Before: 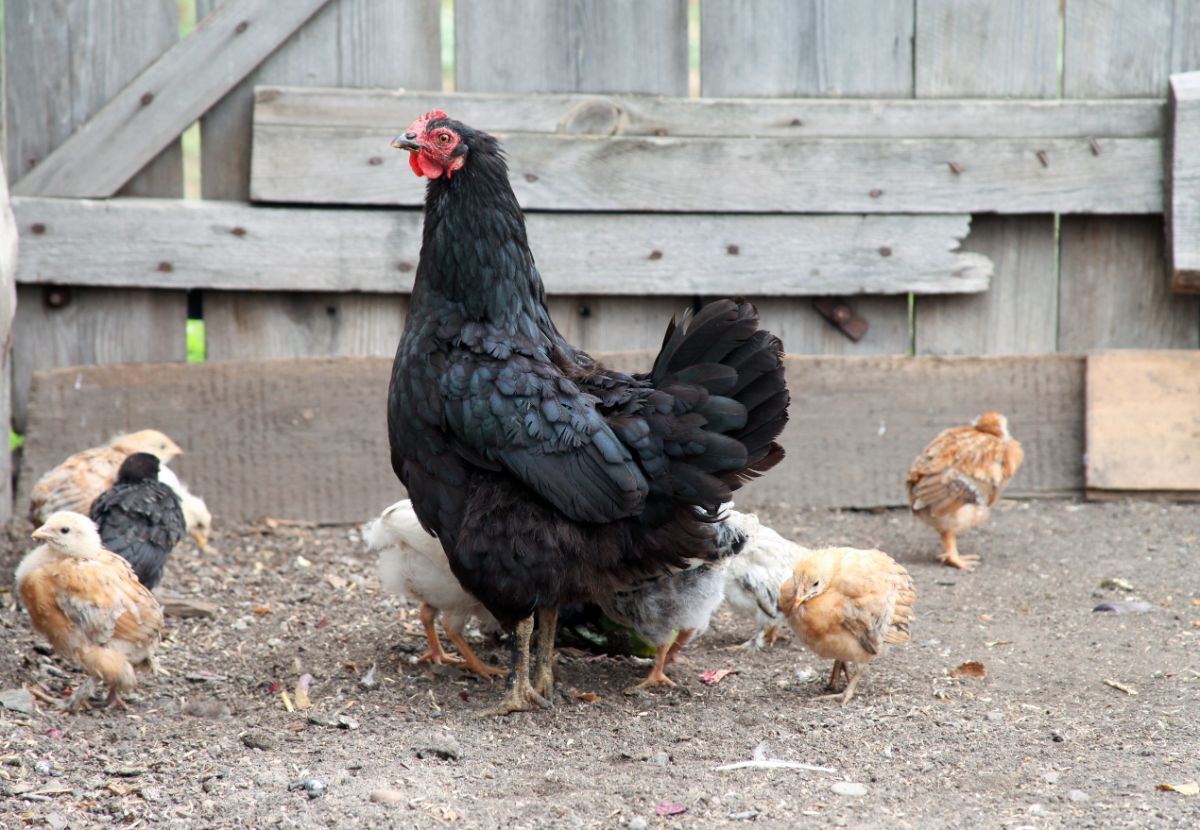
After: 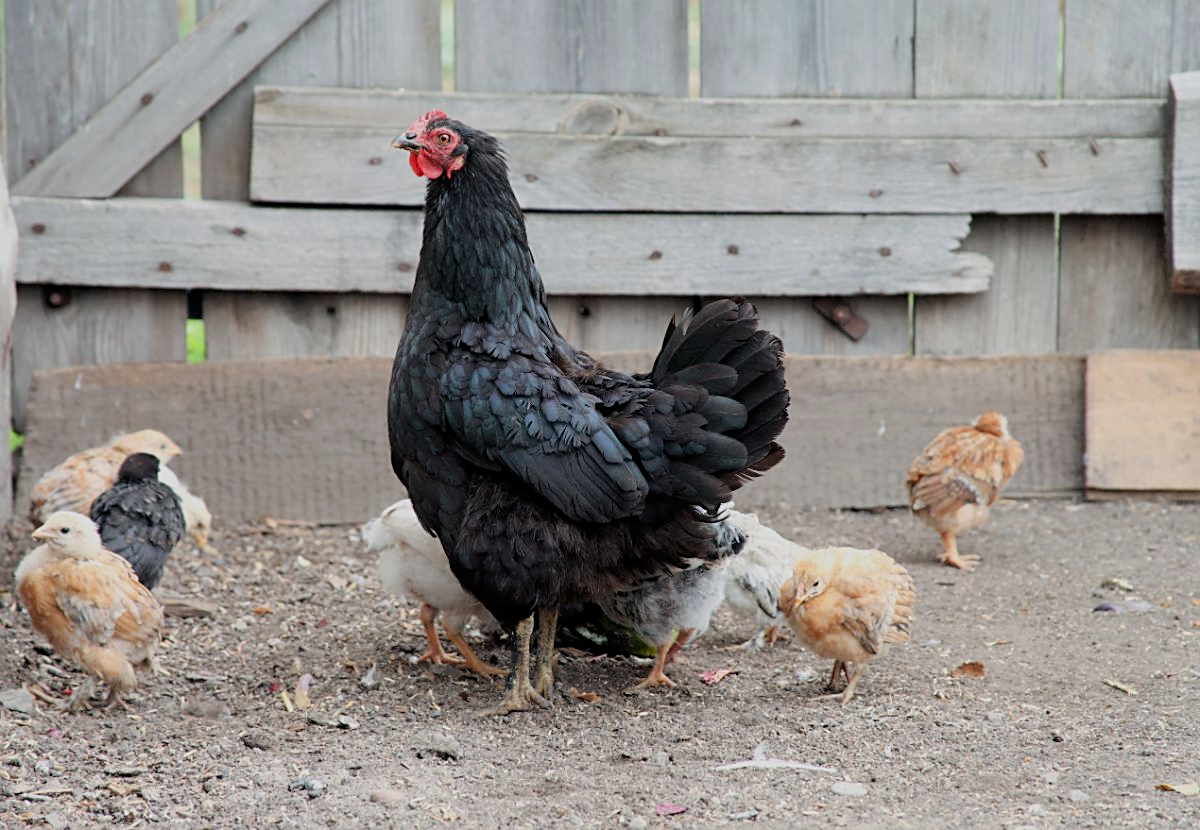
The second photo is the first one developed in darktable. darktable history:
filmic rgb: black relative exposure -16 EV, white relative exposure 4.06 EV, target black luminance 0%, hardness 7.65, latitude 72.28%, contrast 0.895, highlights saturation mix 10.4%, shadows ↔ highlights balance -0.367%
sharpen: on, module defaults
